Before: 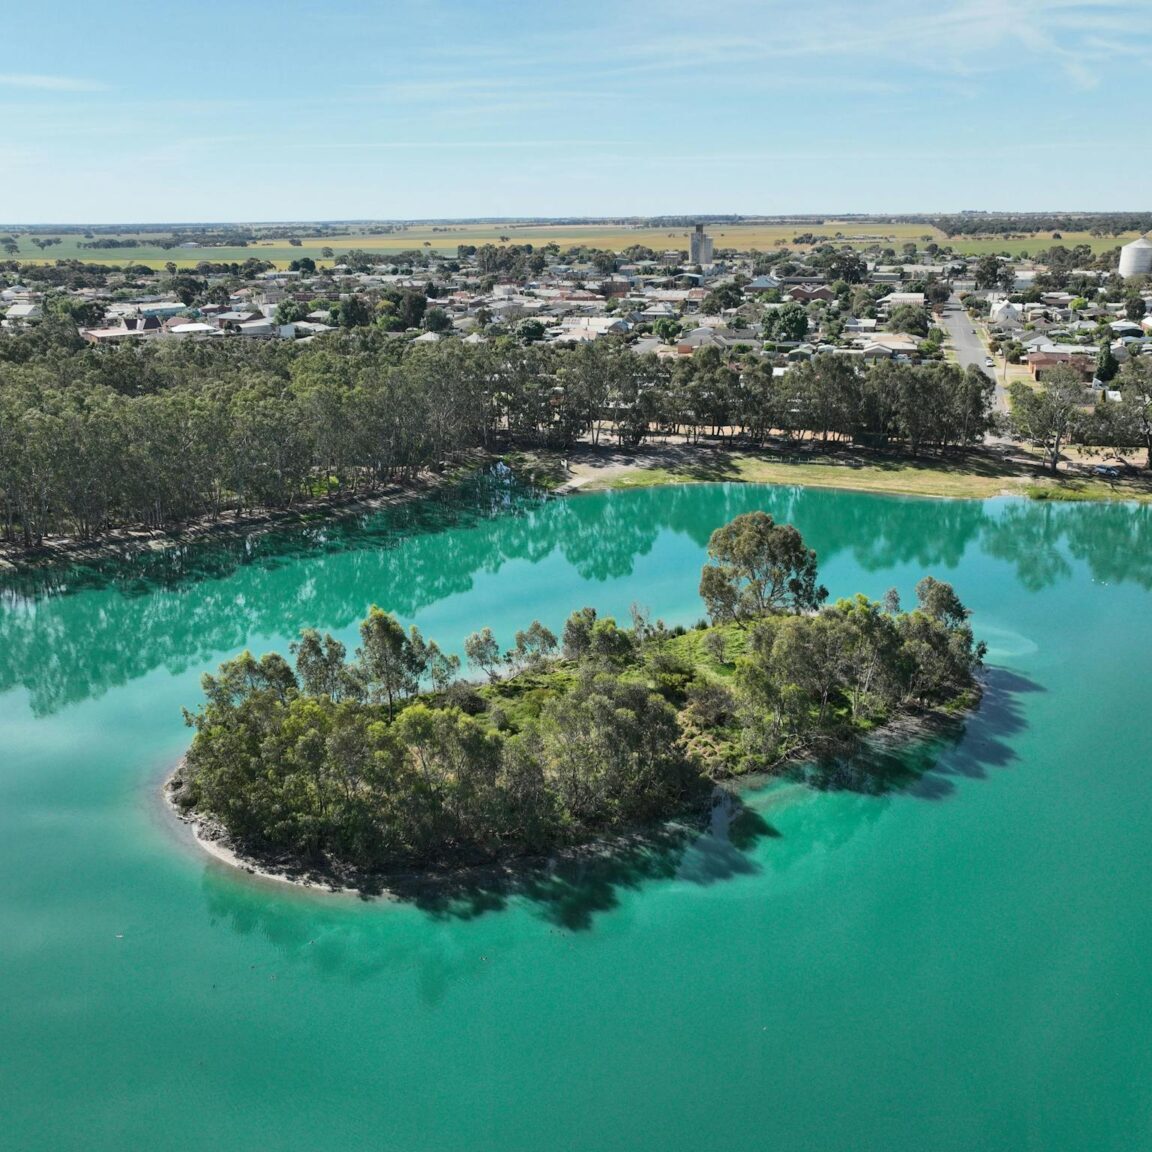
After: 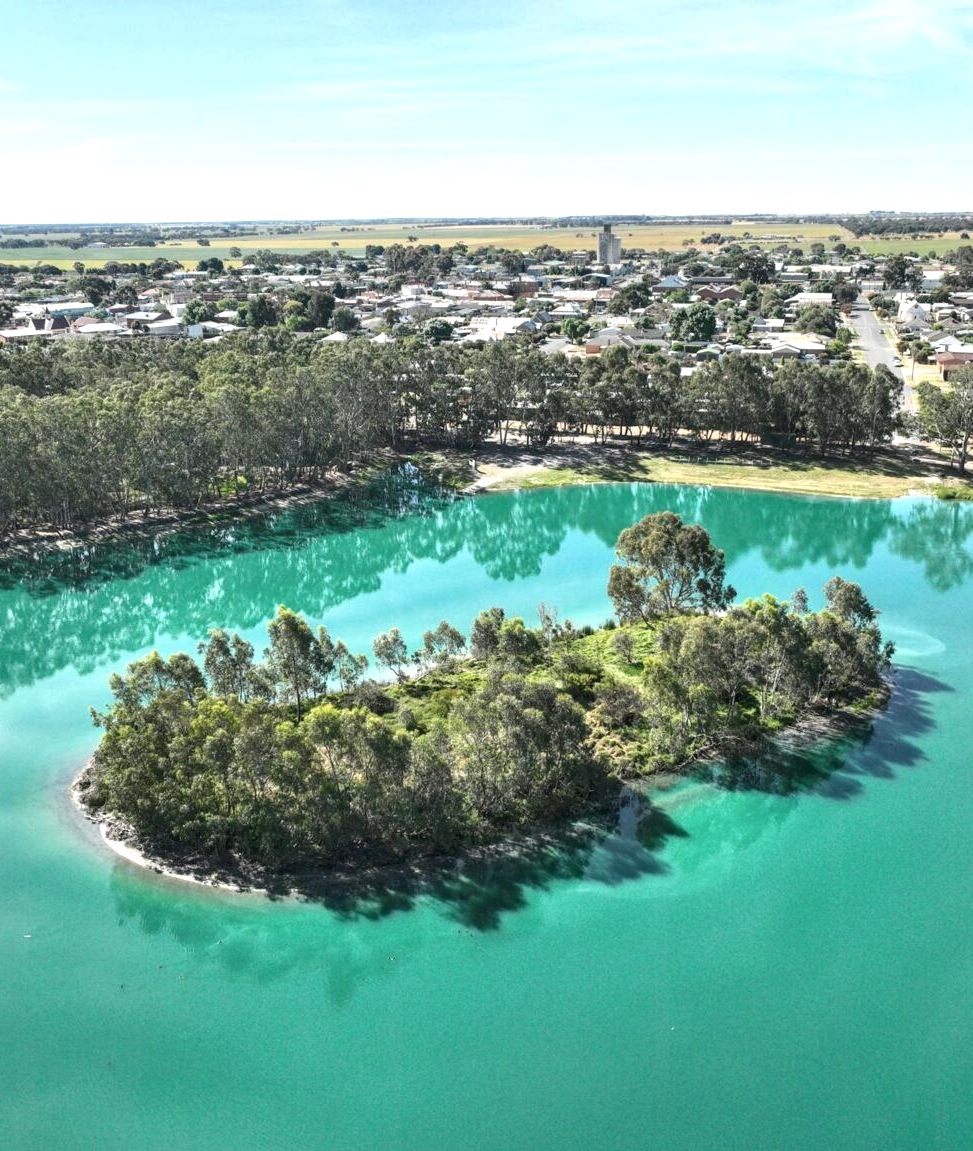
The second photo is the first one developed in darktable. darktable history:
exposure: black level correction 0, exposure 0.844 EV, compensate highlight preservation false
local contrast: detail 130%
crop: left 8.068%, right 7.398%
contrast brightness saturation: contrast -0.078, brightness -0.041, saturation -0.112
